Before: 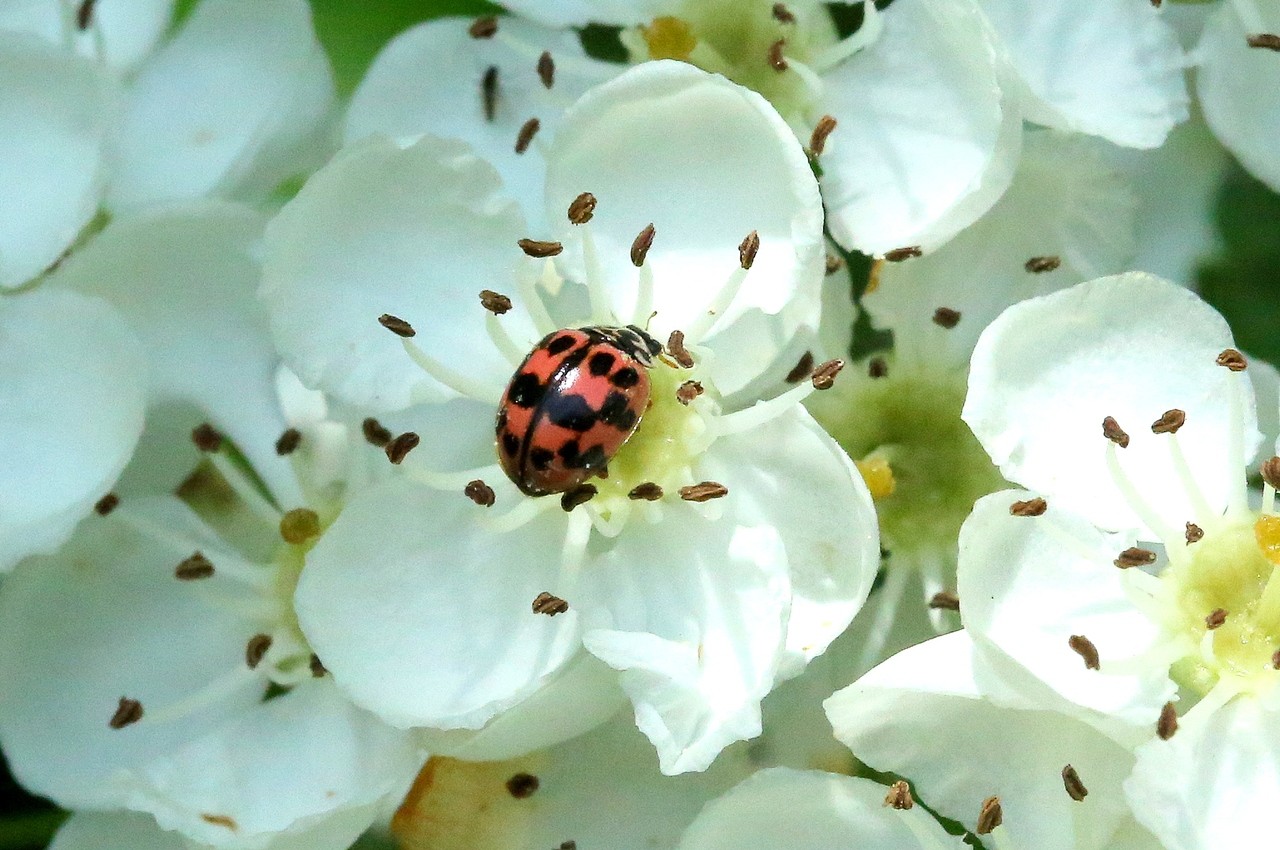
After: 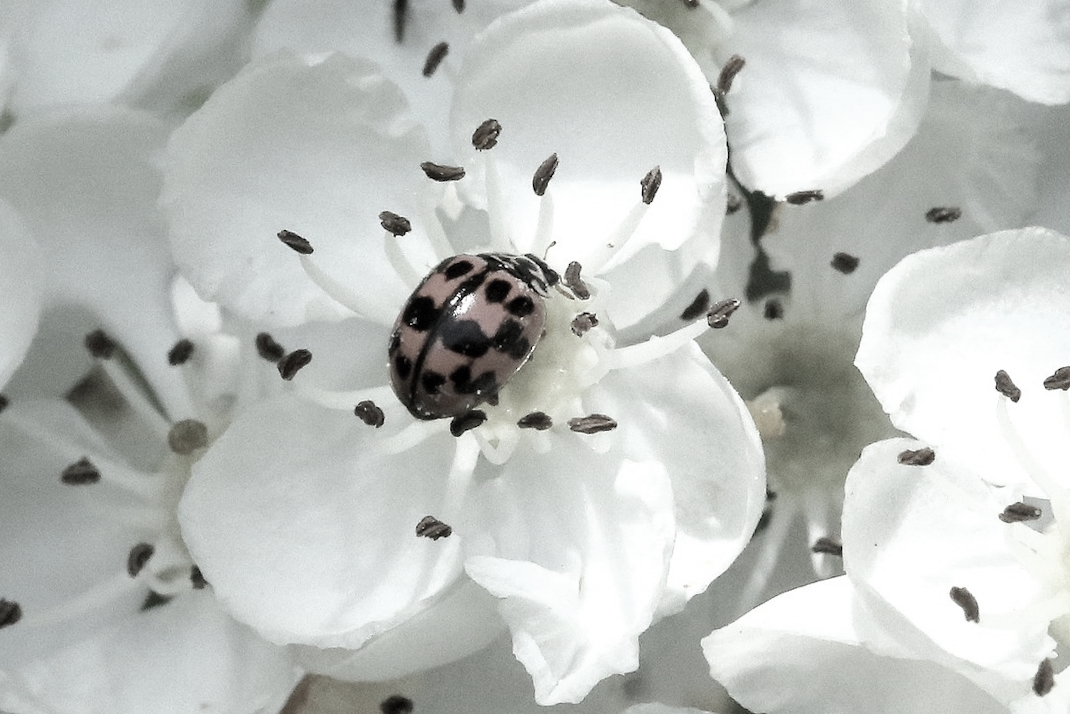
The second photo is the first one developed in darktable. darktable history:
crop and rotate: angle -3.02°, left 5.141%, top 5.178%, right 4.693%, bottom 4.221%
color correction: highlights b* 0.064, saturation 0.152
